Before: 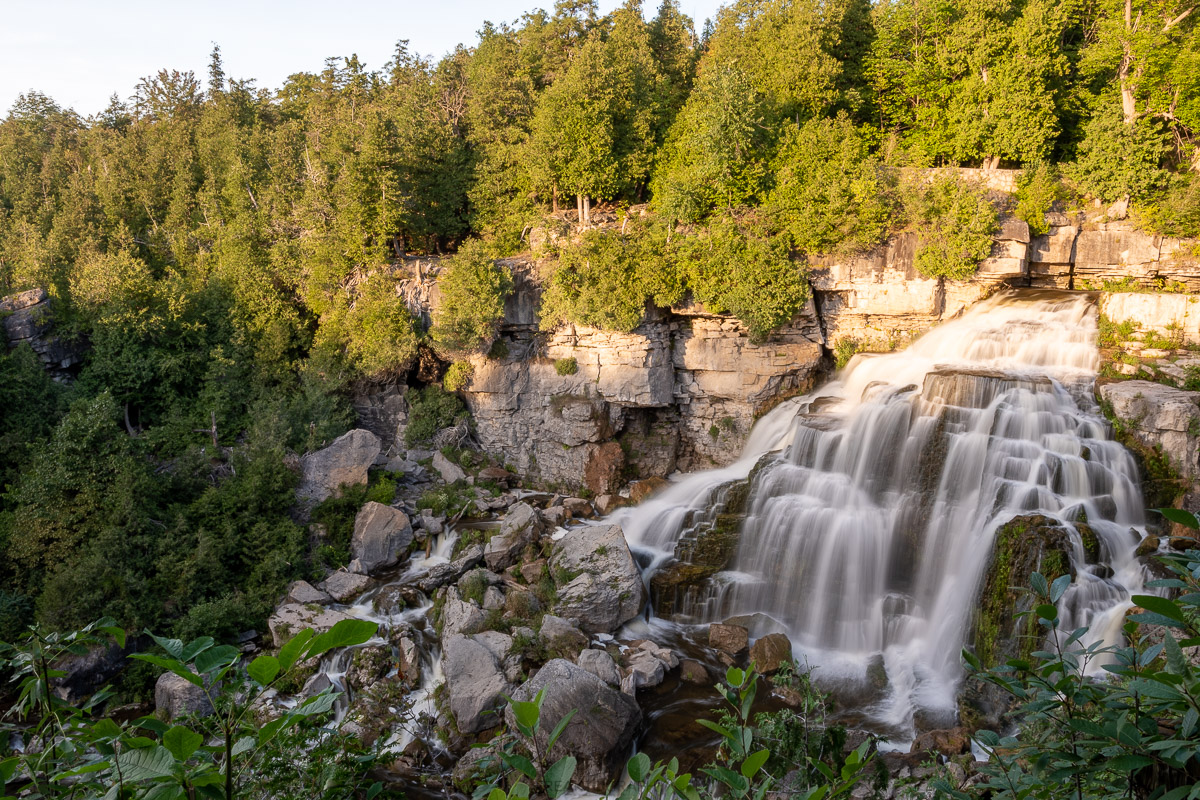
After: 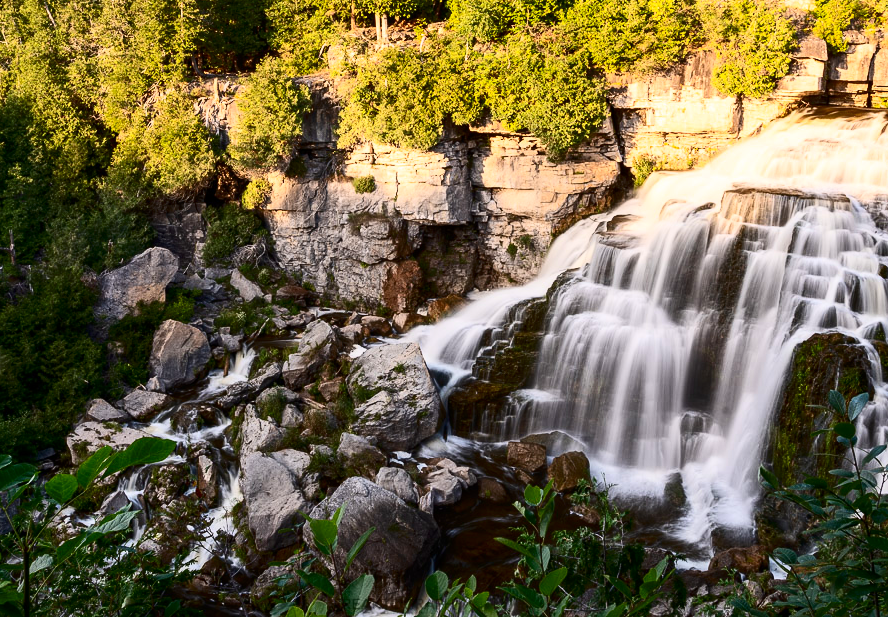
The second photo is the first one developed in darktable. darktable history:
crop: left 16.871%, top 22.857%, right 9.116%
contrast brightness saturation: contrast 0.4, brightness 0.05, saturation 0.25
